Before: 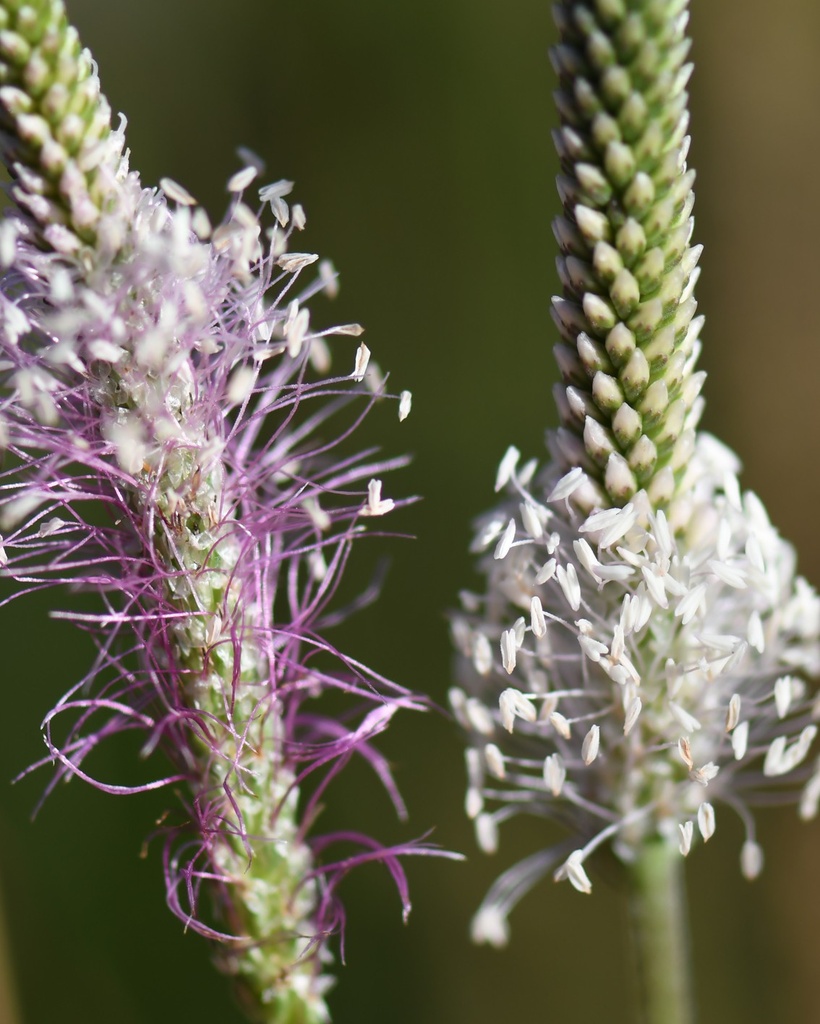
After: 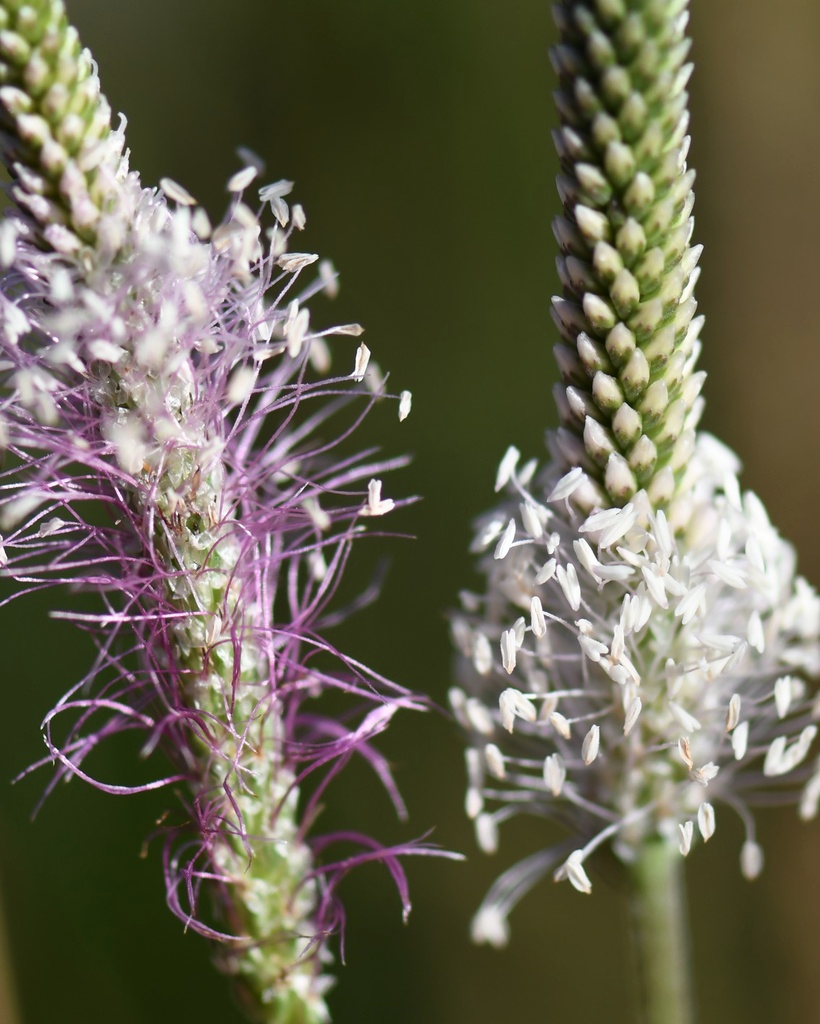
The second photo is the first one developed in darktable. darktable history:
shadows and highlights: shadows -30, highlights 30
contrast brightness saturation: saturation -0.05
